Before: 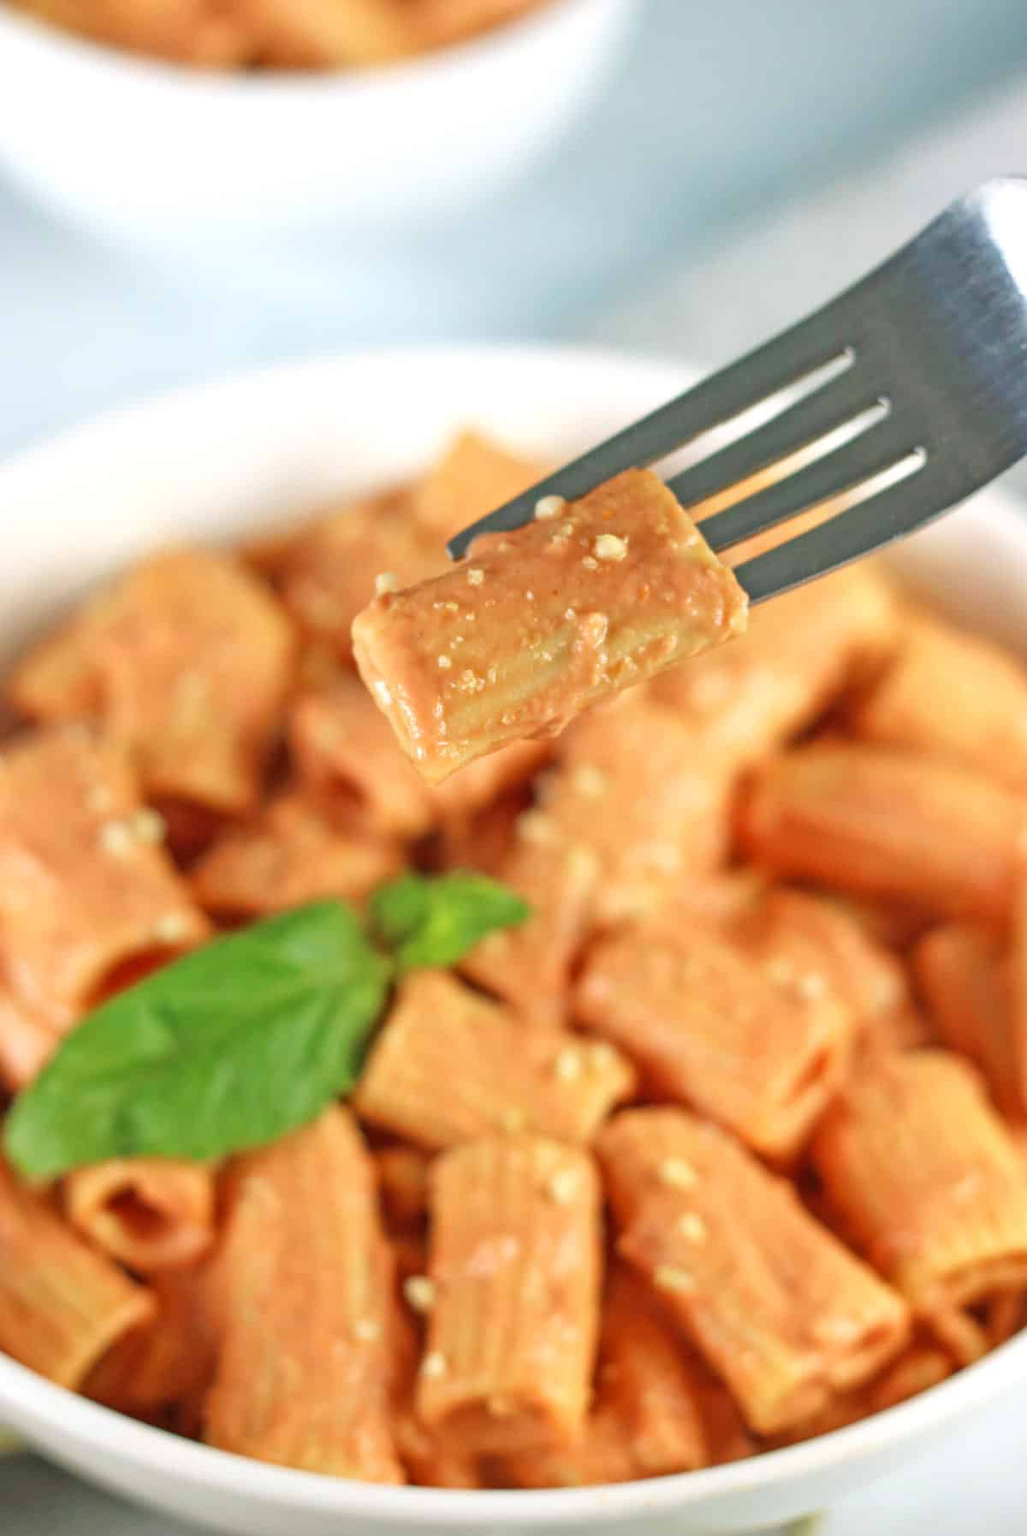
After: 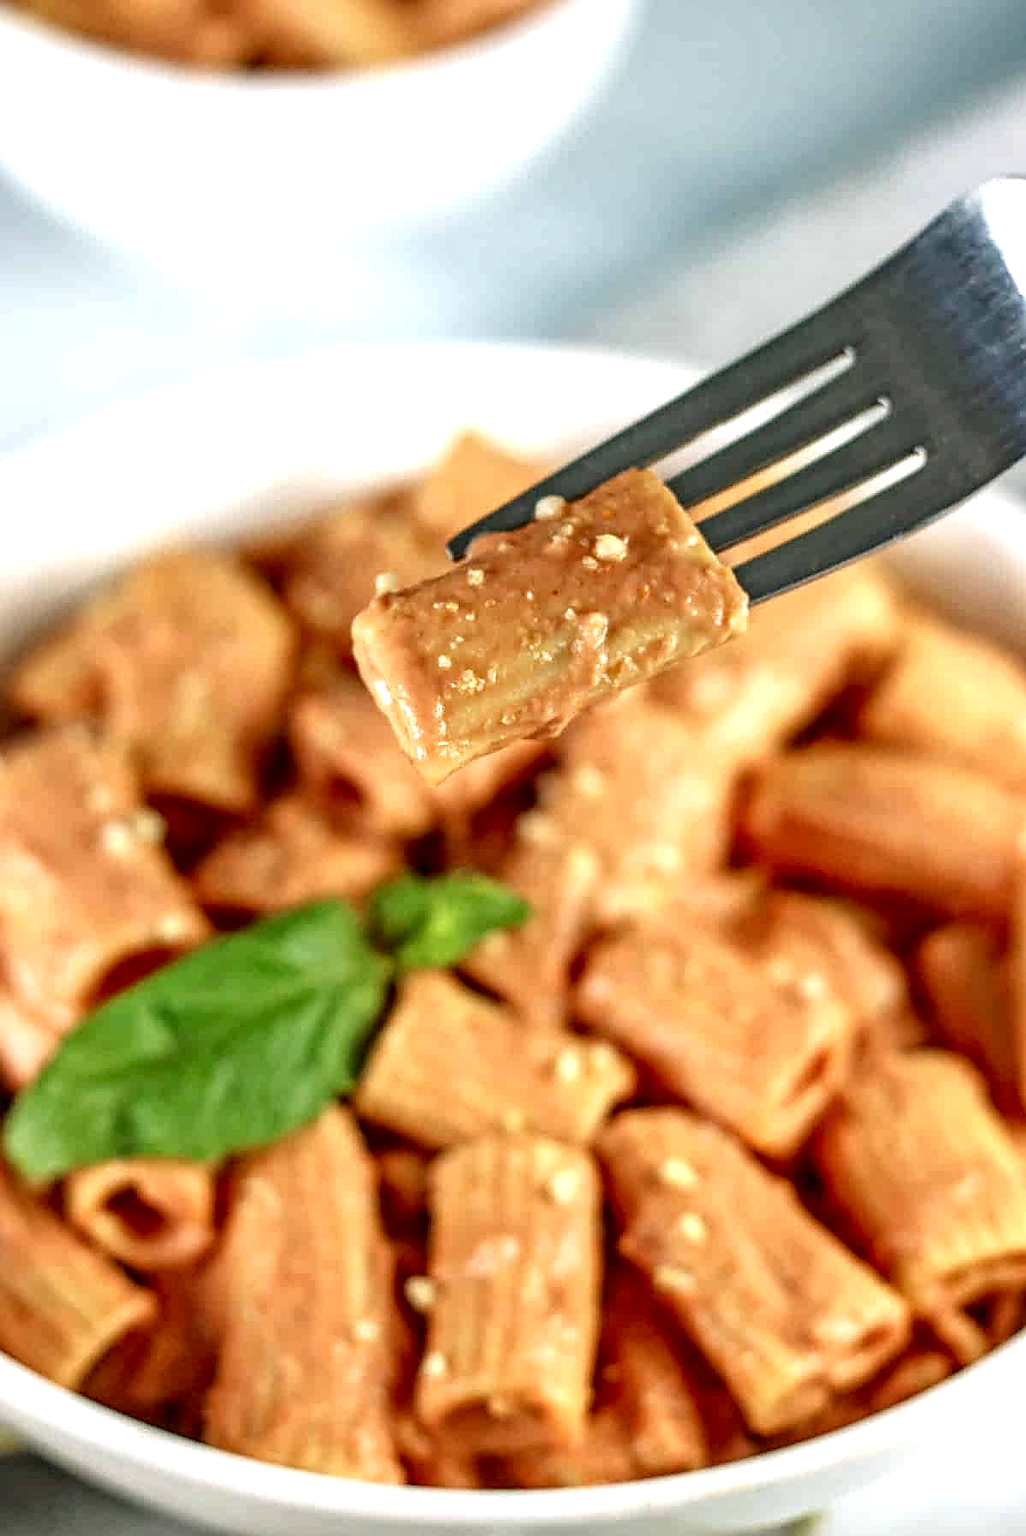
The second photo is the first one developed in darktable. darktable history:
sharpen: on, module defaults
local contrast: highlights 19%, detail 186%
